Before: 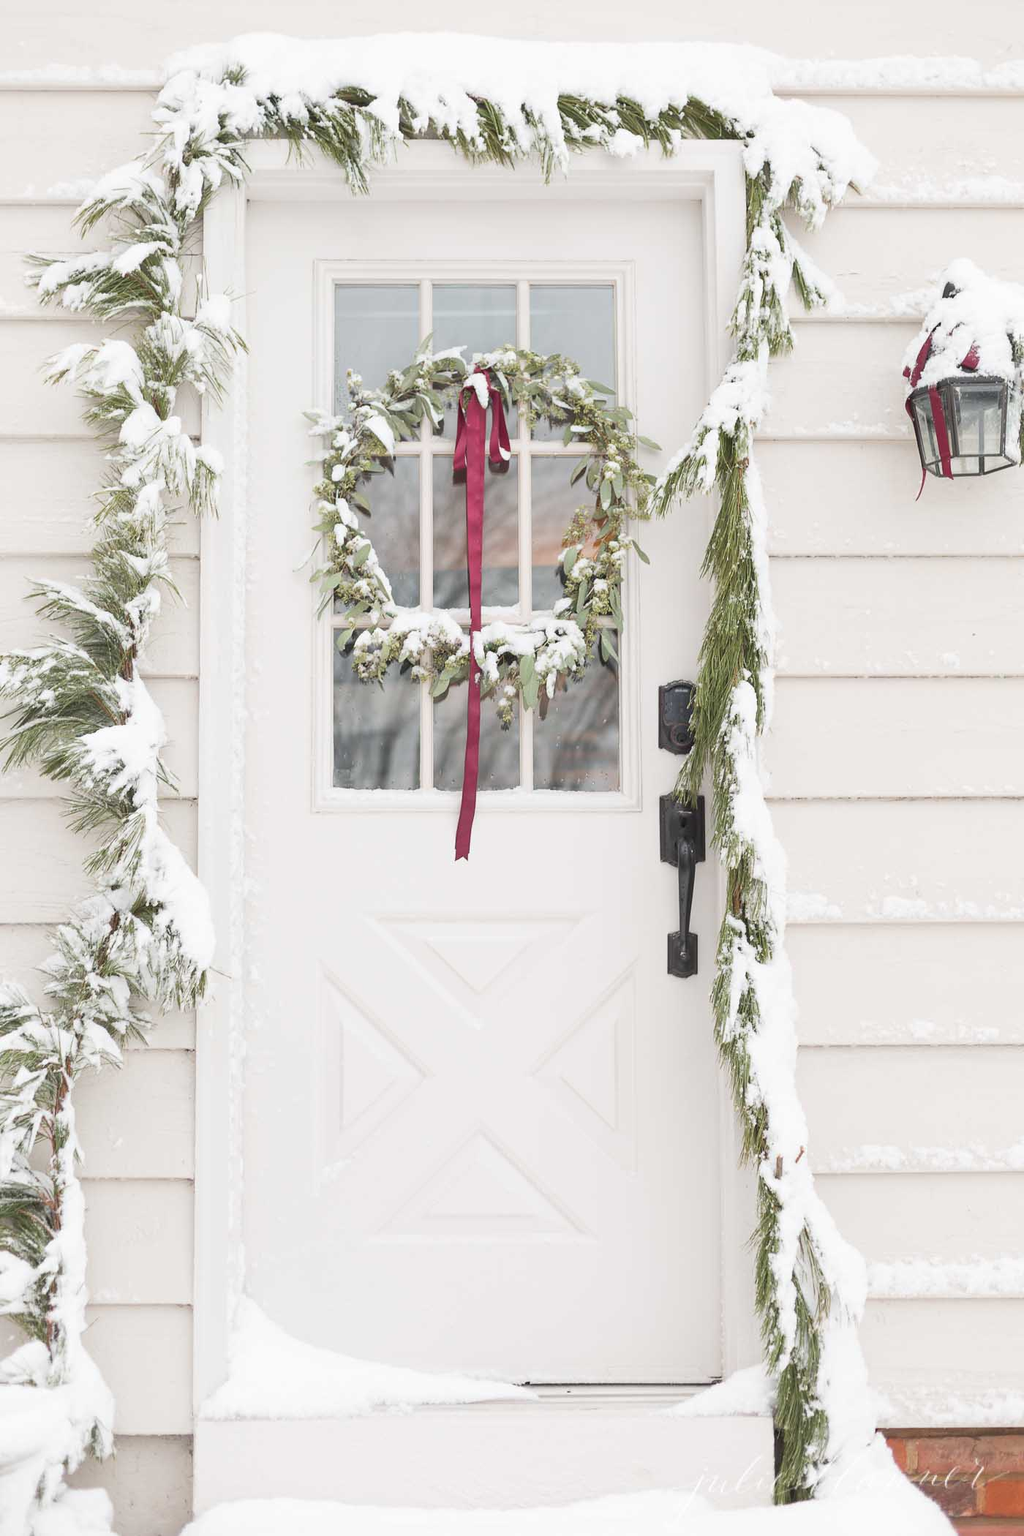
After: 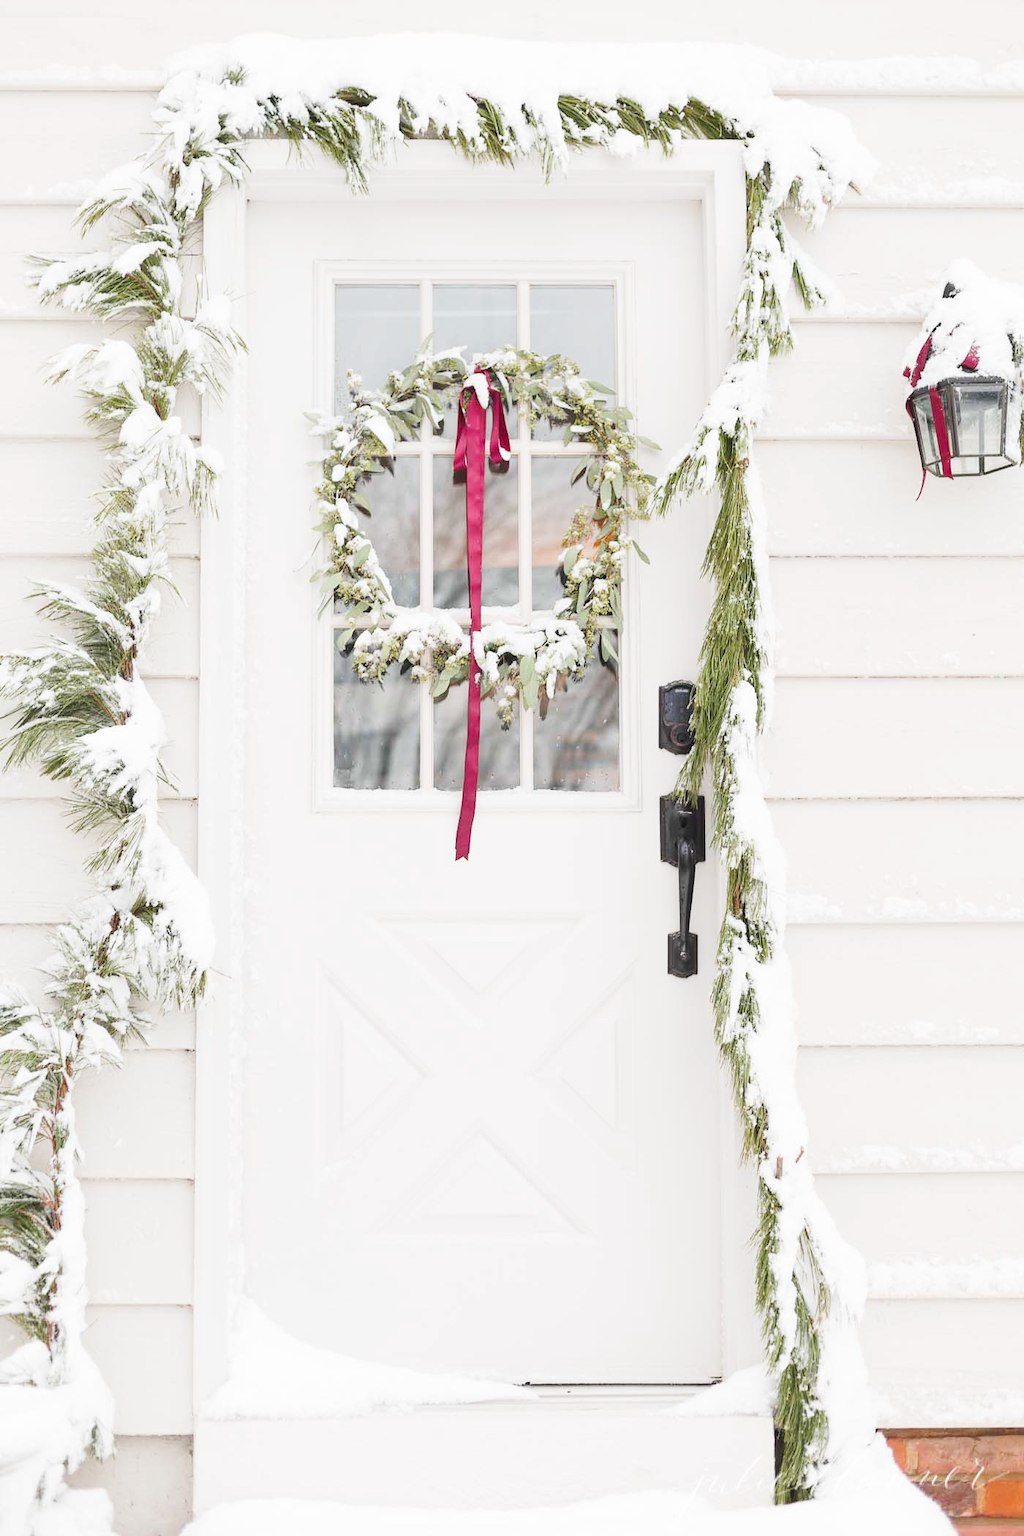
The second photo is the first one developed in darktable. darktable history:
tone curve: curves: ch0 [(0, 0.023) (0.103, 0.087) (0.295, 0.297) (0.445, 0.531) (0.553, 0.665) (0.735, 0.843) (0.994, 1)]; ch1 [(0, 0) (0.414, 0.395) (0.447, 0.447) (0.485, 0.495) (0.512, 0.523) (0.542, 0.581) (0.581, 0.632) (0.646, 0.715) (1, 1)]; ch2 [(0, 0) (0.369, 0.388) (0.449, 0.431) (0.478, 0.471) (0.516, 0.517) (0.579, 0.624) (0.674, 0.775) (1, 1)], preserve colors none
